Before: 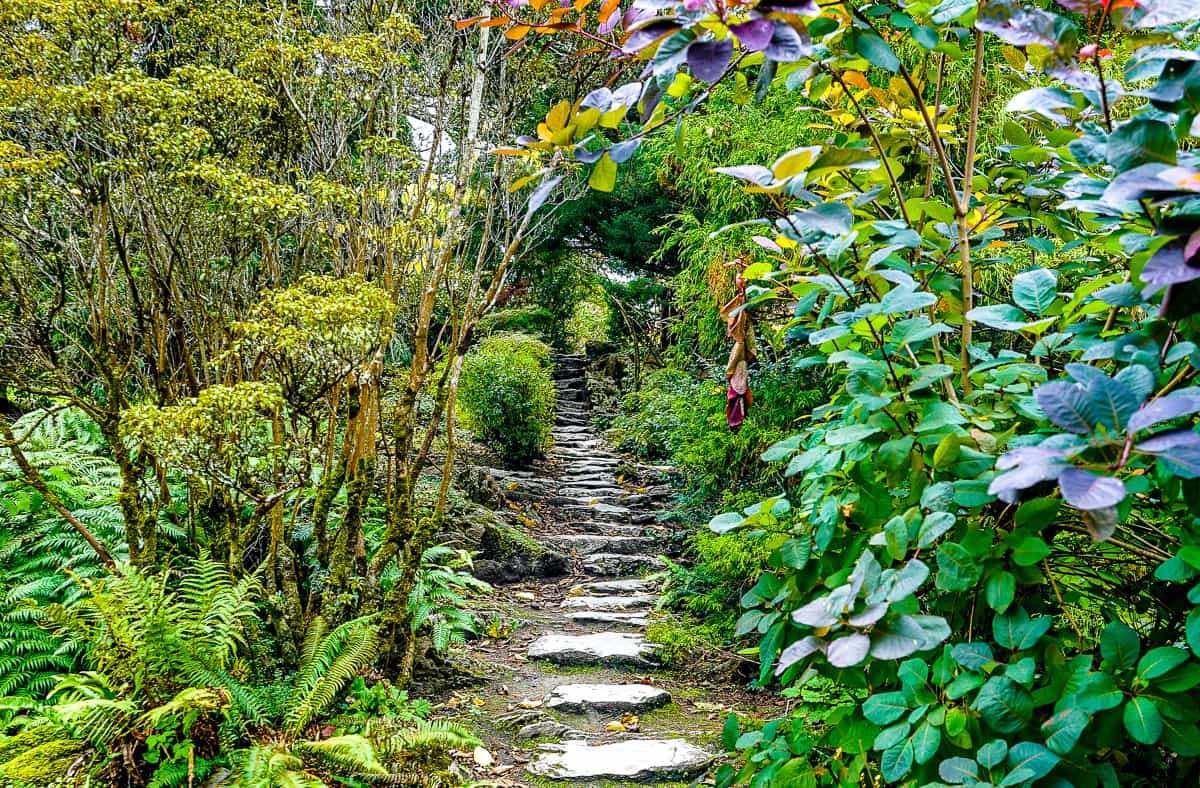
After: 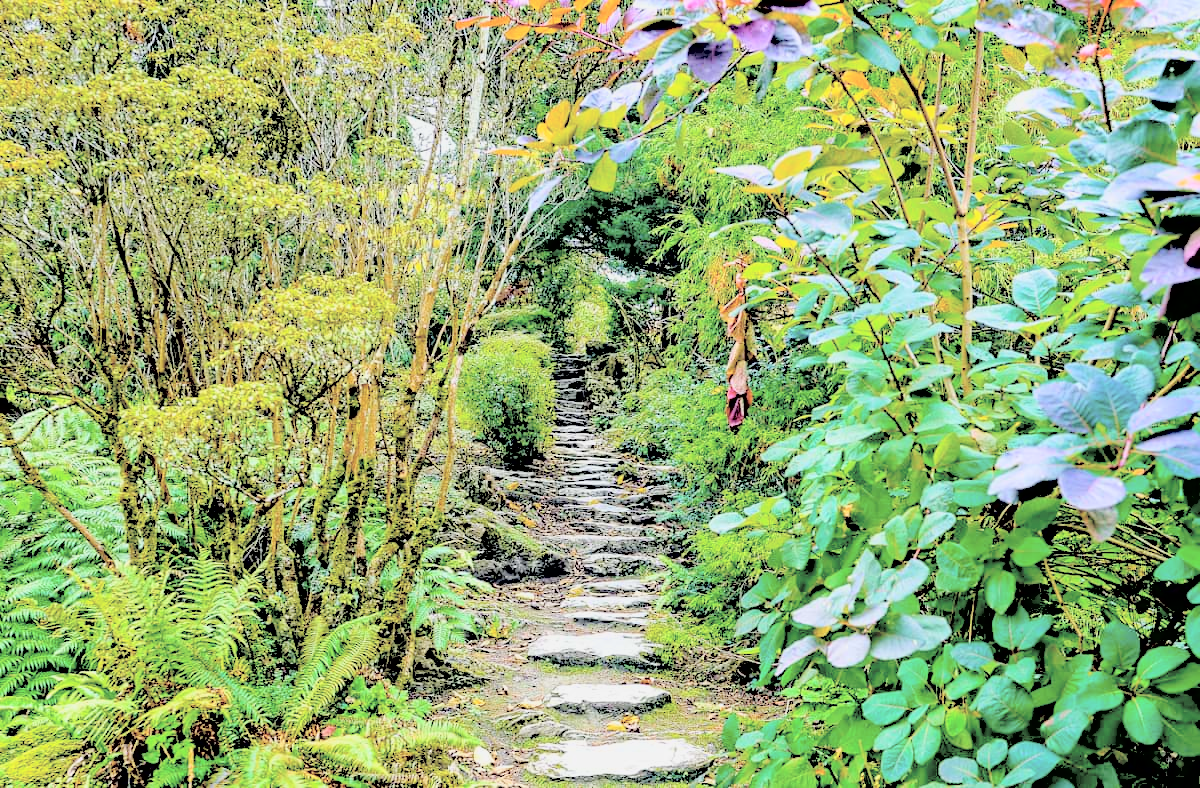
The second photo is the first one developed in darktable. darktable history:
exposure: black level correction 0.011, exposure -0.478 EV, compensate highlight preservation false
contrast brightness saturation: brightness 1
